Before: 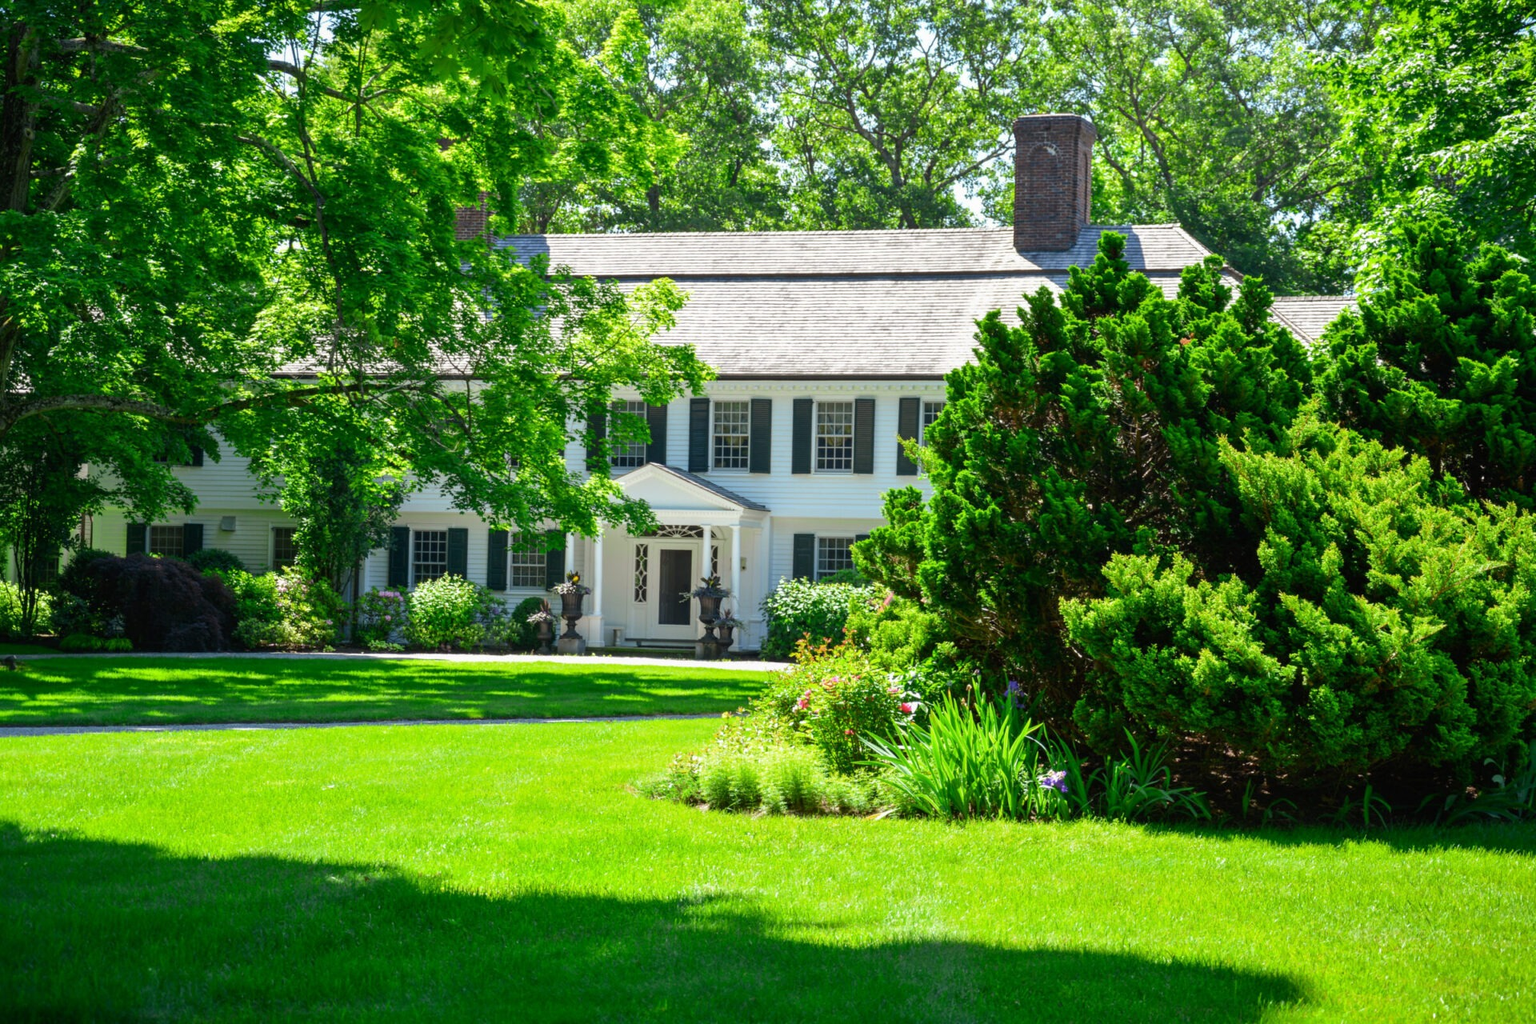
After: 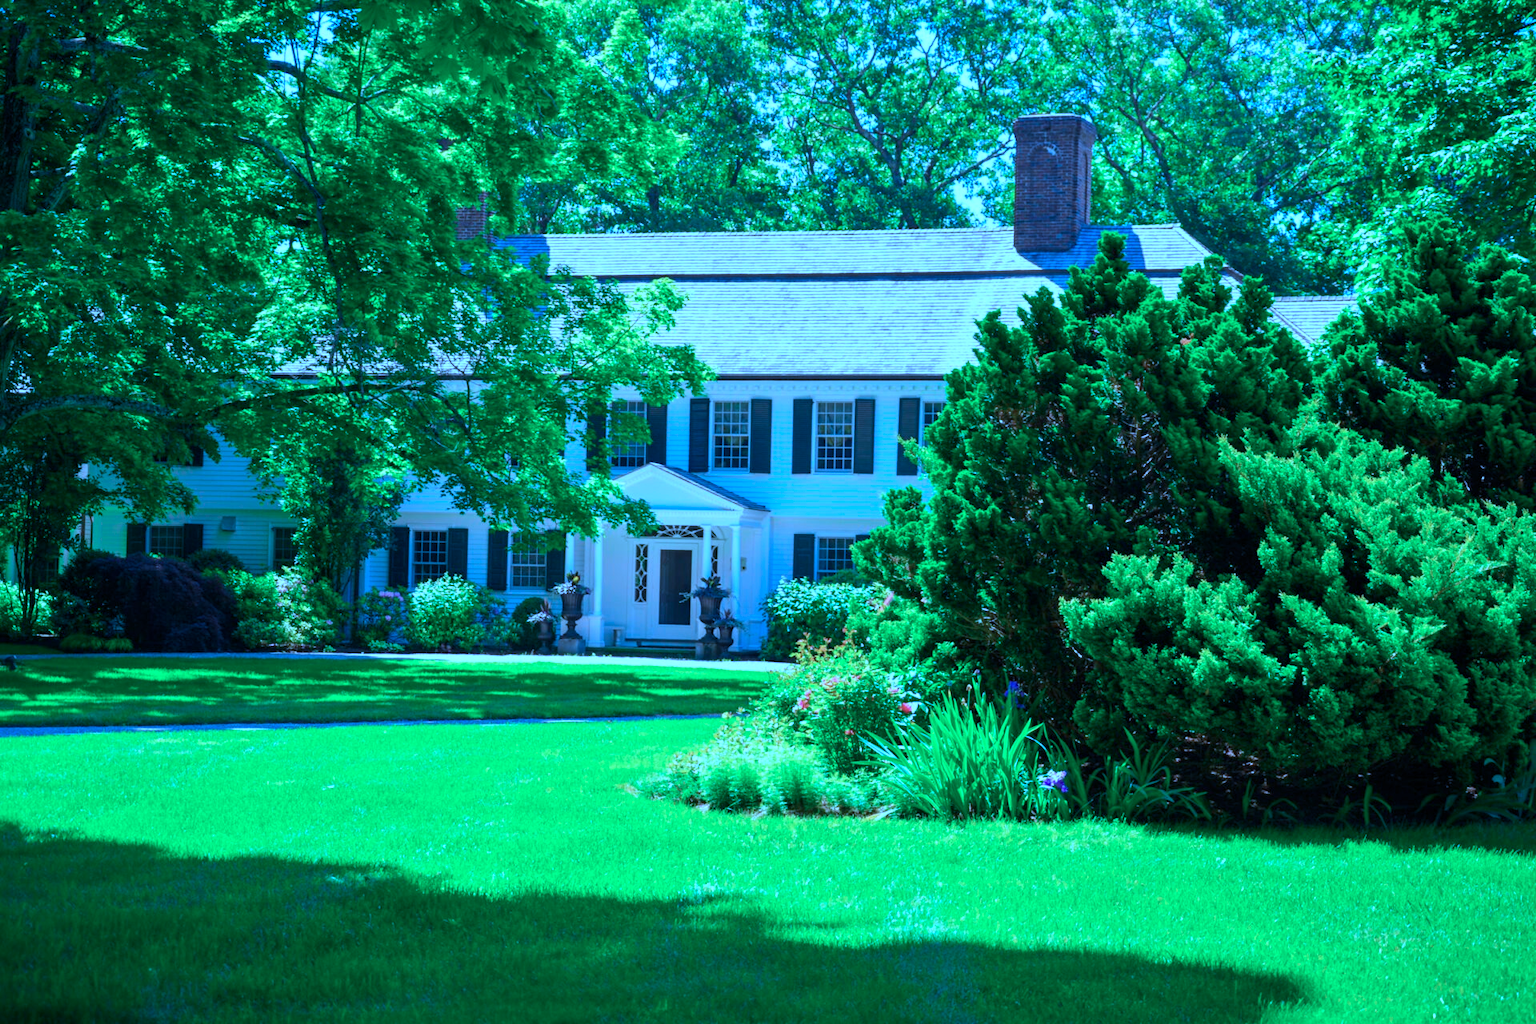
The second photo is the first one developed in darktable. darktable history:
levels: mode automatic, black 0.023%, white 99.97%, levels [0.062, 0.494, 0.925]
color calibration: illuminant as shot in camera, x 0.462, y 0.419, temperature 2651.64 K
